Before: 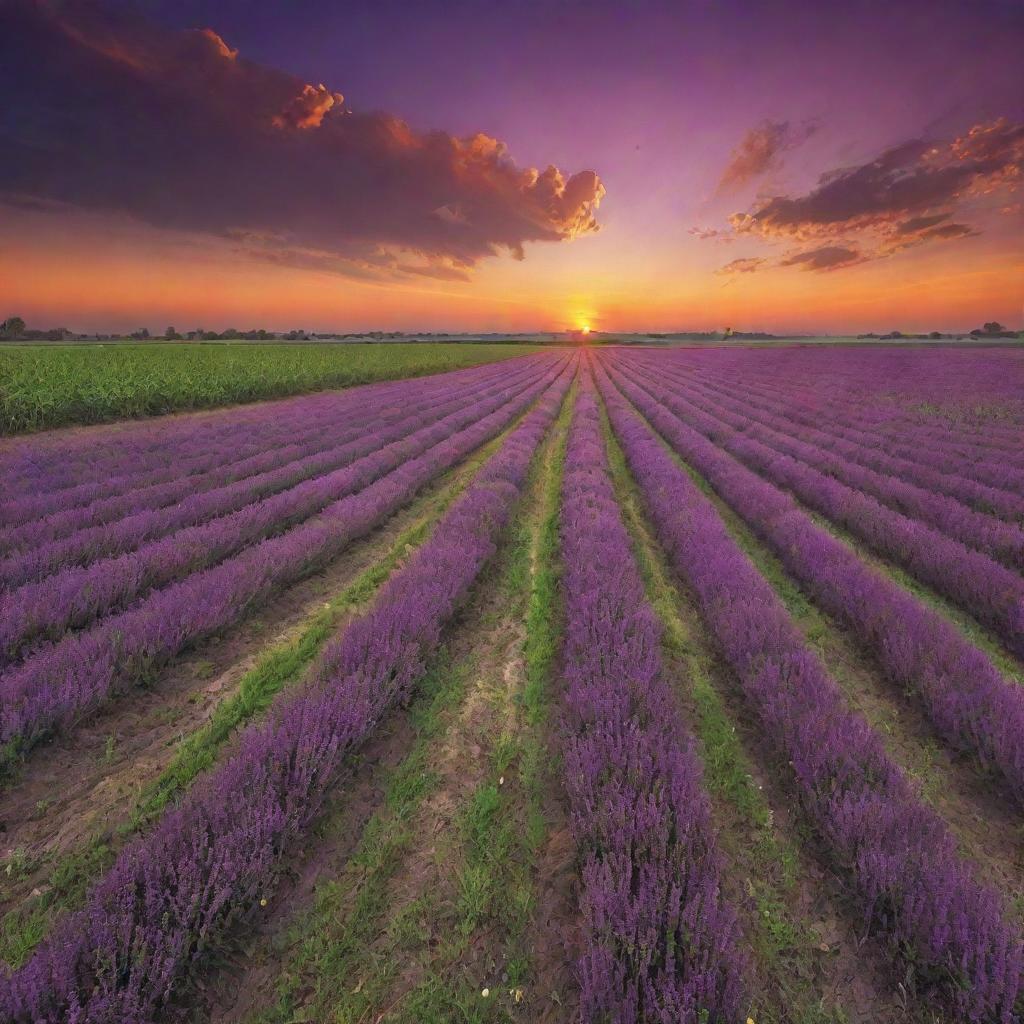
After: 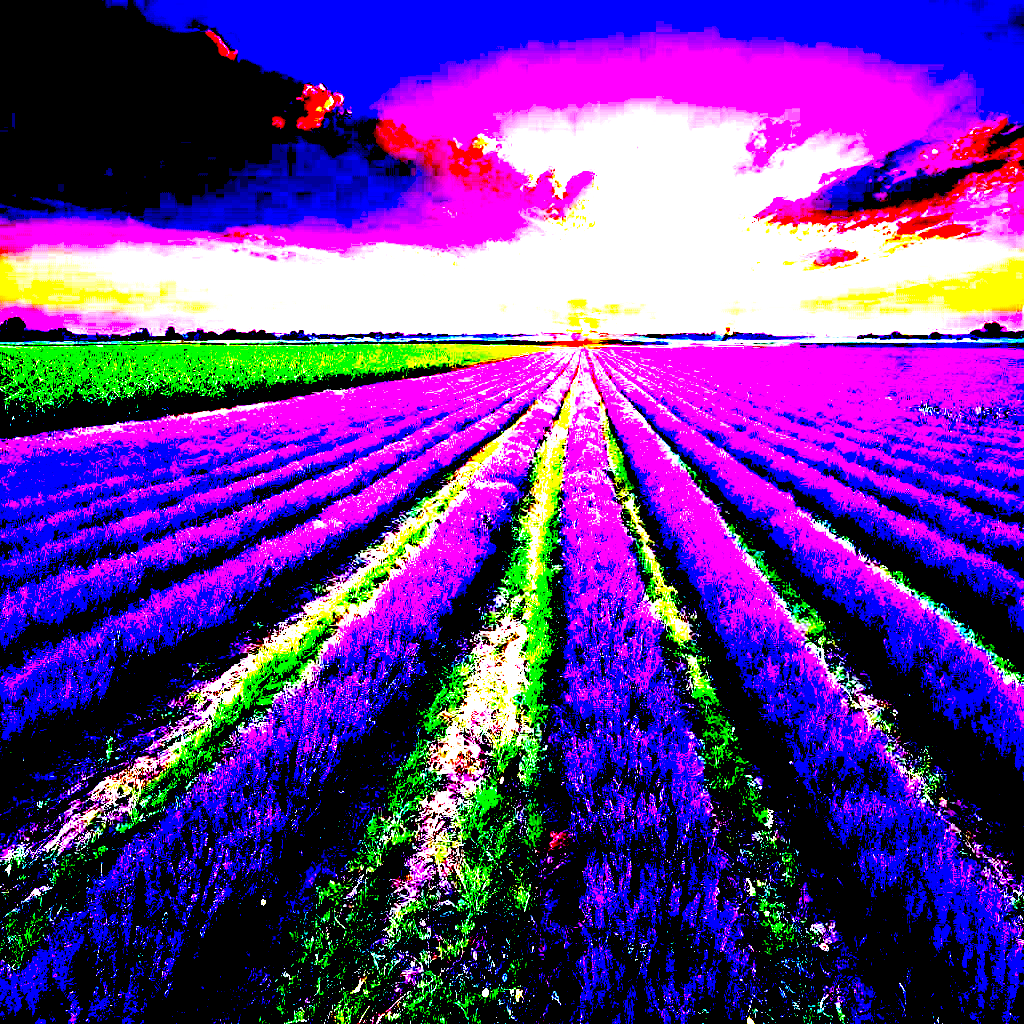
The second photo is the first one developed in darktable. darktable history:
exposure: black level correction 0.1, exposure 3 EV, compensate highlight preservation false
white balance: red 0.871, blue 1.249
